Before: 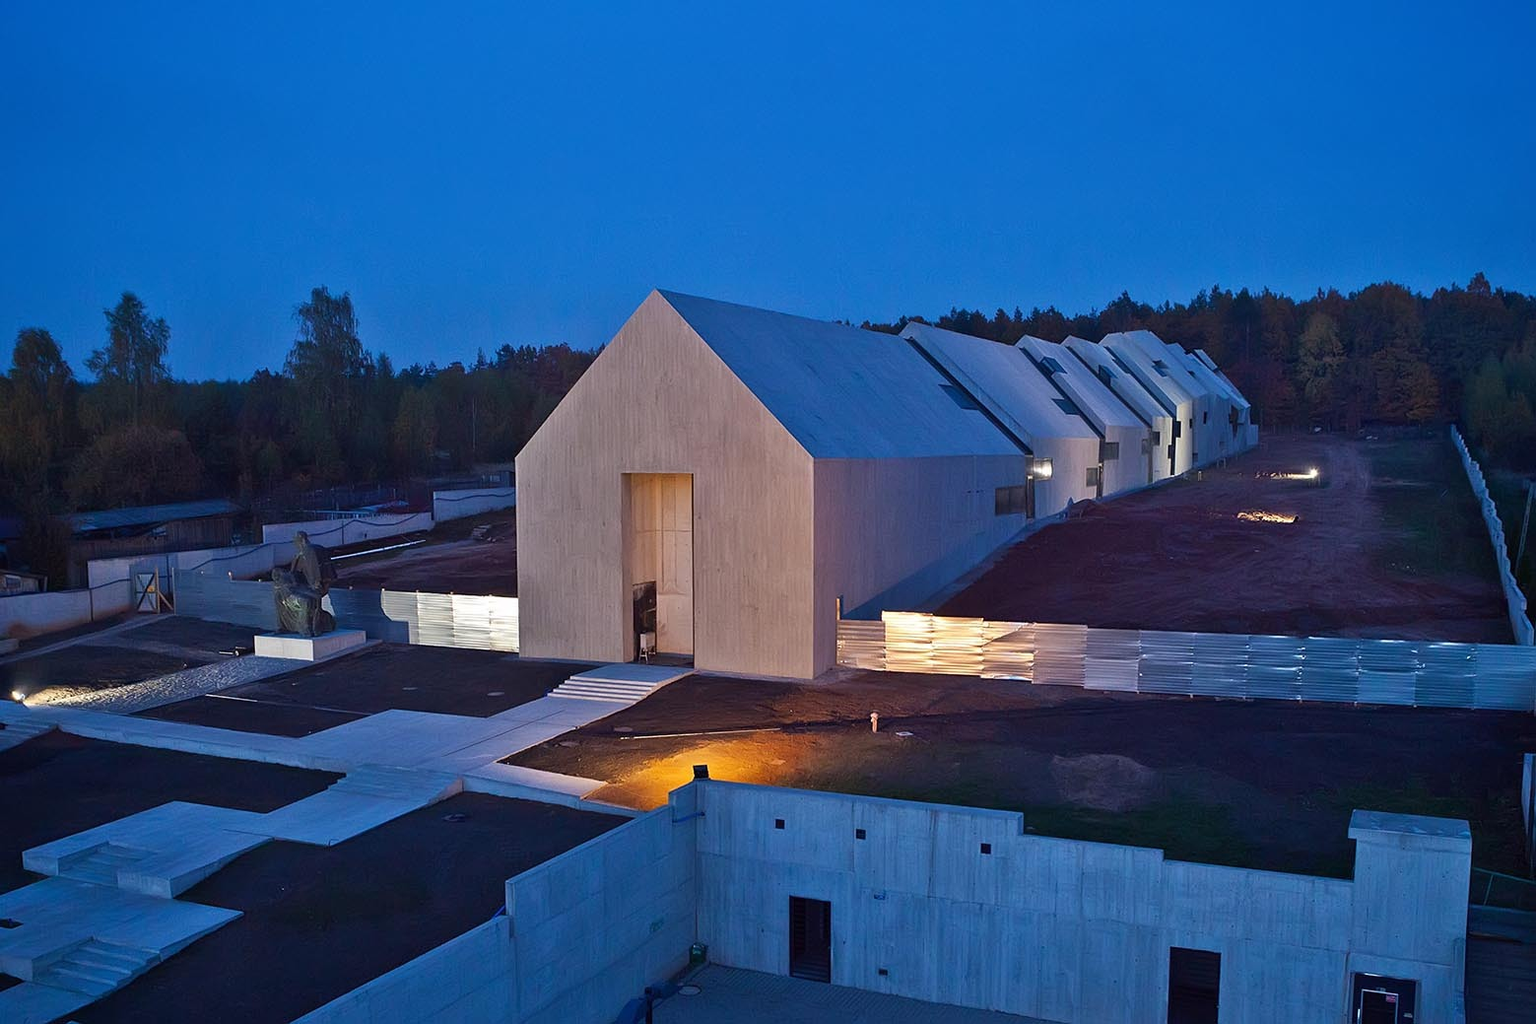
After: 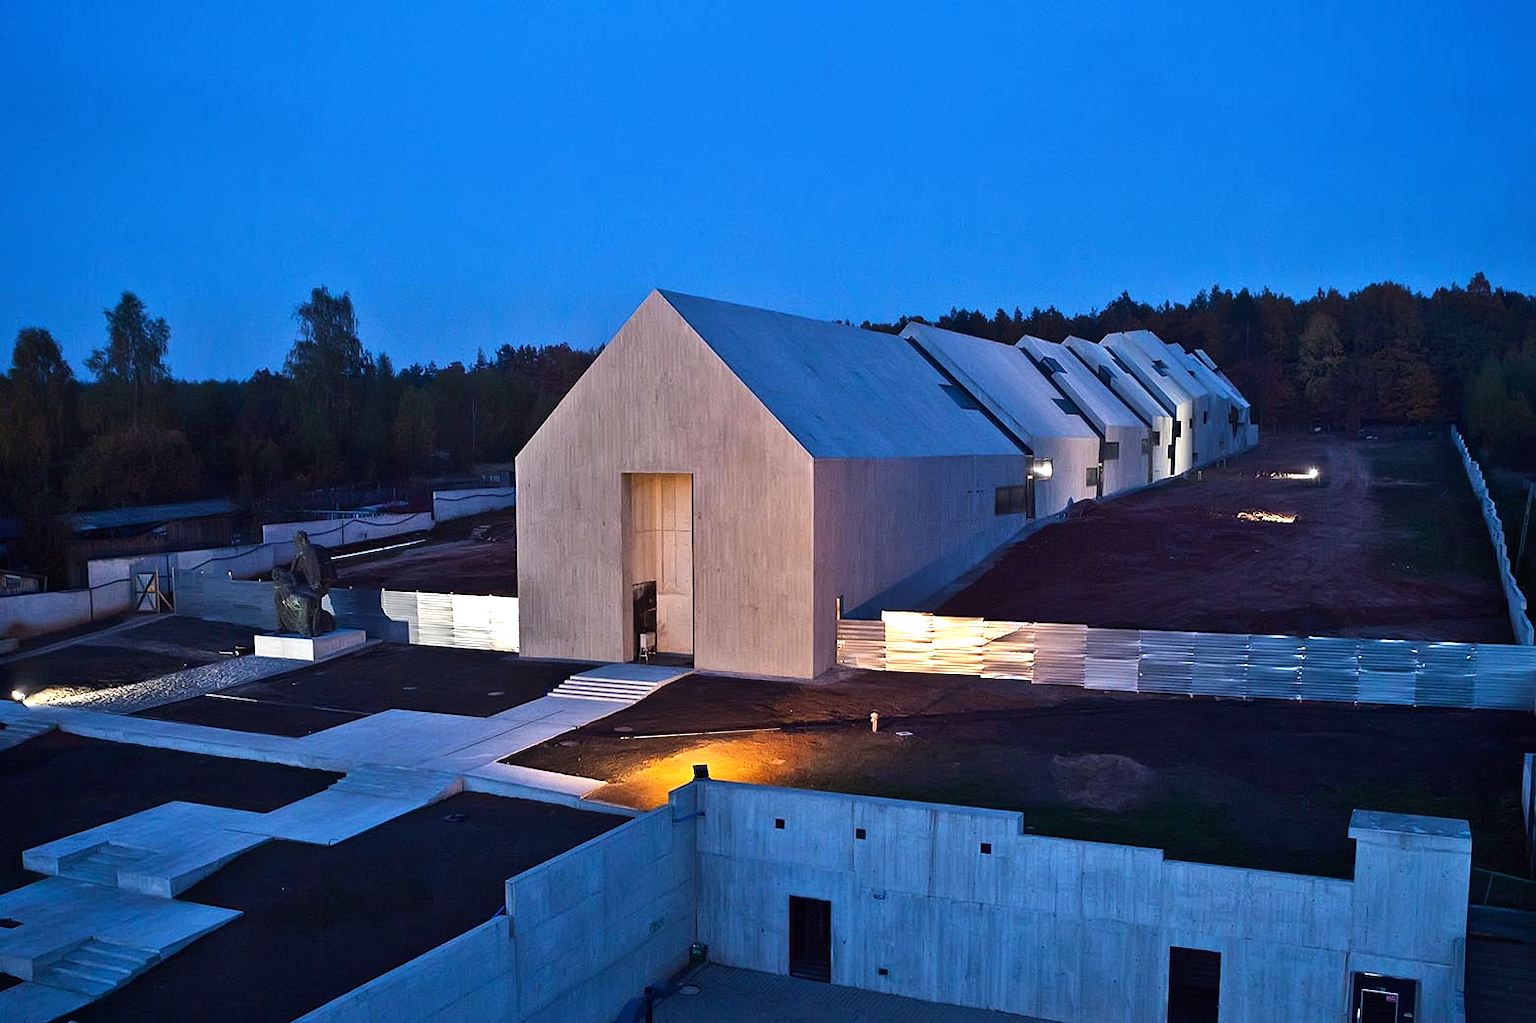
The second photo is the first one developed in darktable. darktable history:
white balance: emerald 1
tone equalizer: -8 EV -0.75 EV, -7 EV -0.7 EV, -6 EV -0.6 EV, -5 EV -0.4 EV, -3 EV 0.4 EV, -2 EV 0.6 EV, -1 EV 0.7 EV, +0 EV 0.75 EV, edges refinement/feathering 500, mask exposure compensation -1.57 EV, preserve details no
